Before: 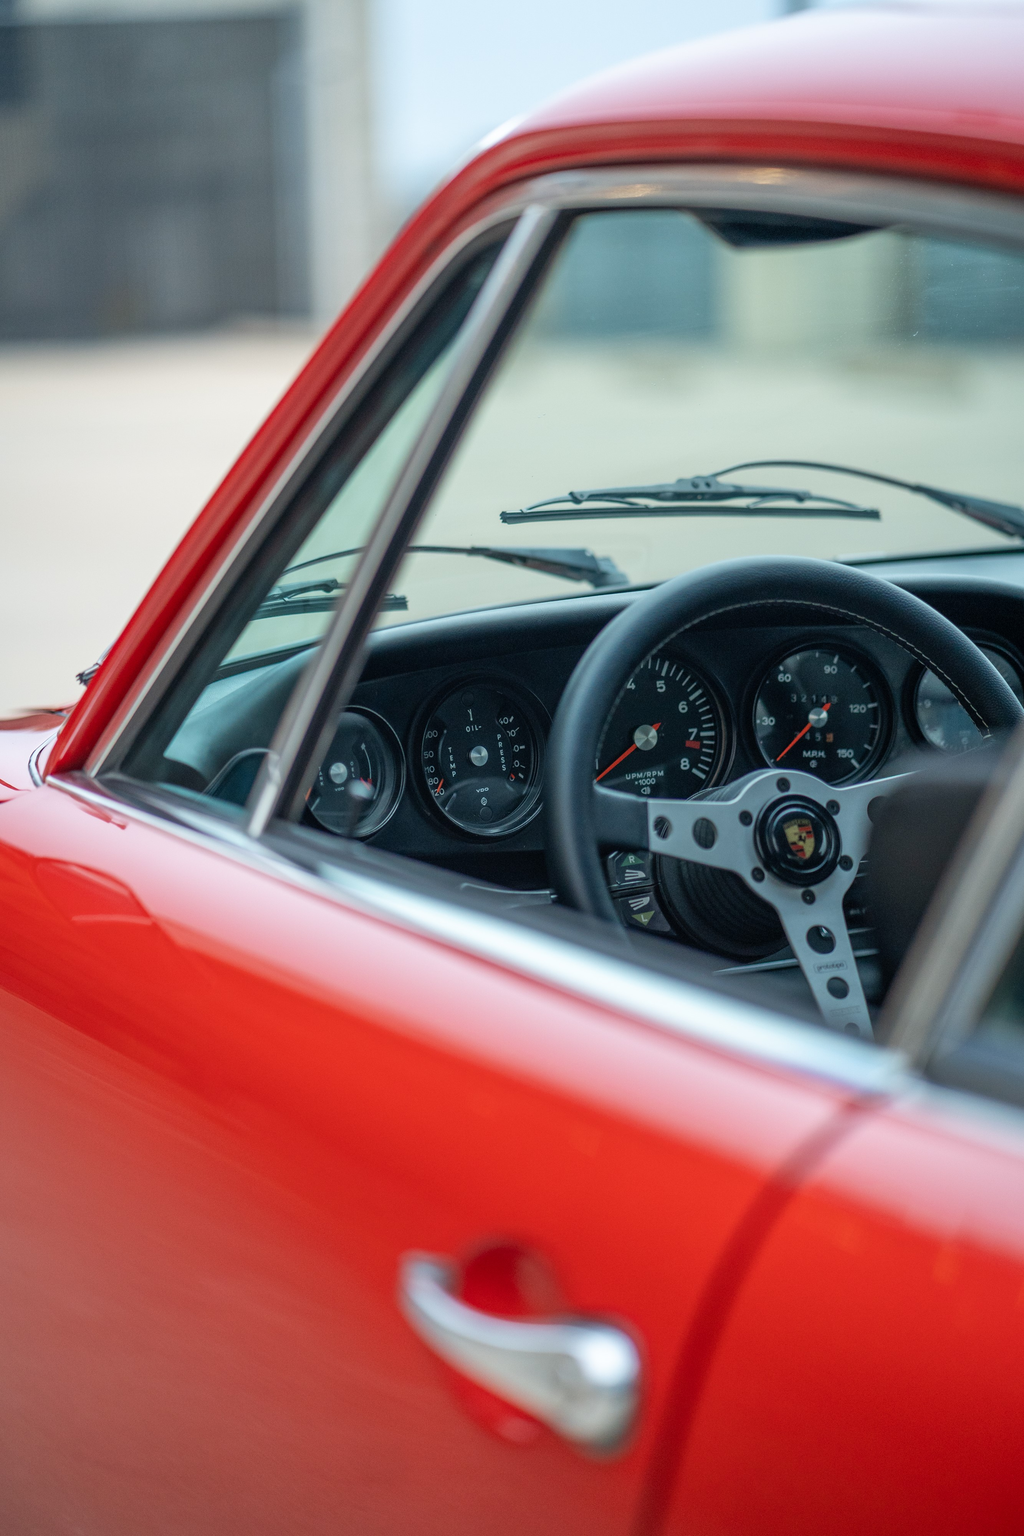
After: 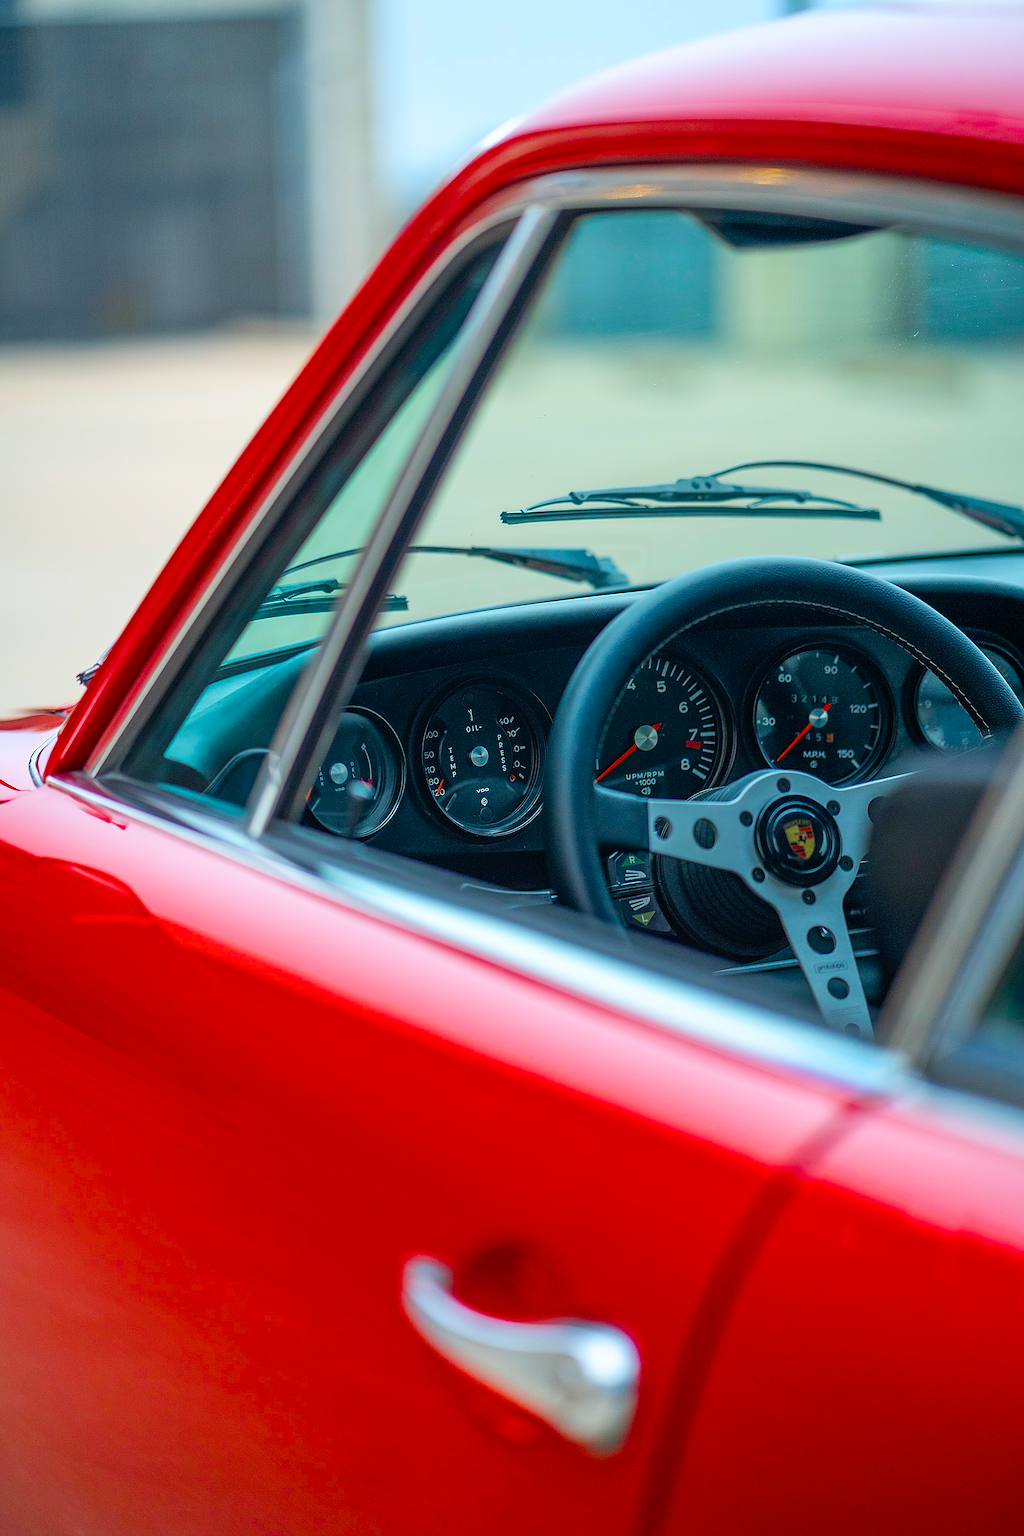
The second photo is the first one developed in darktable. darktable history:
color balance rgb: shadows lift › hue 85.55°, power › hue 314.6°, perceptual saturation grading › global saturation 99.289%
sharpen: radius 1.674, amount 1.287
